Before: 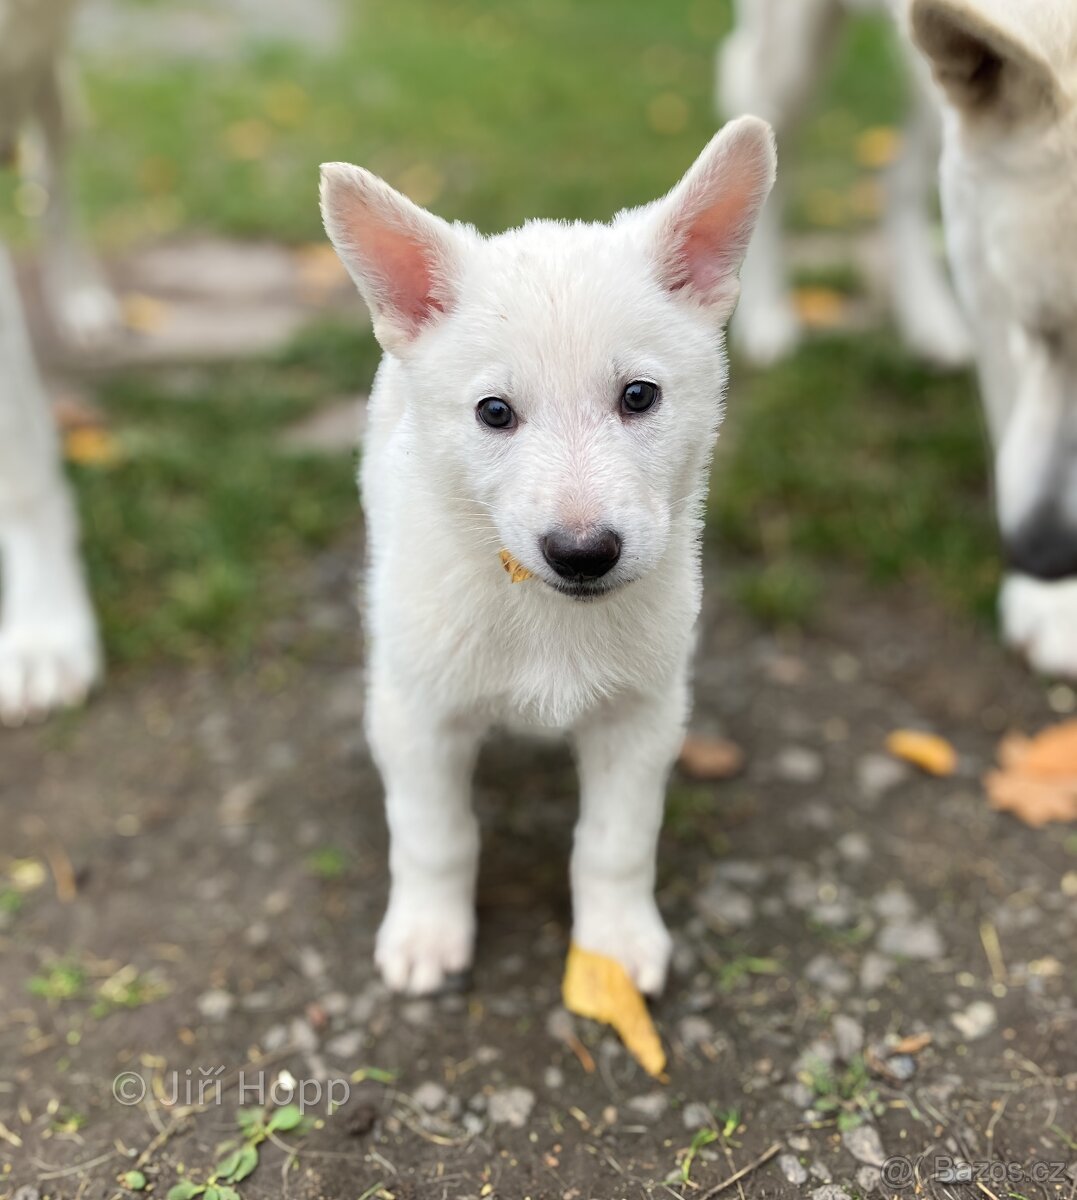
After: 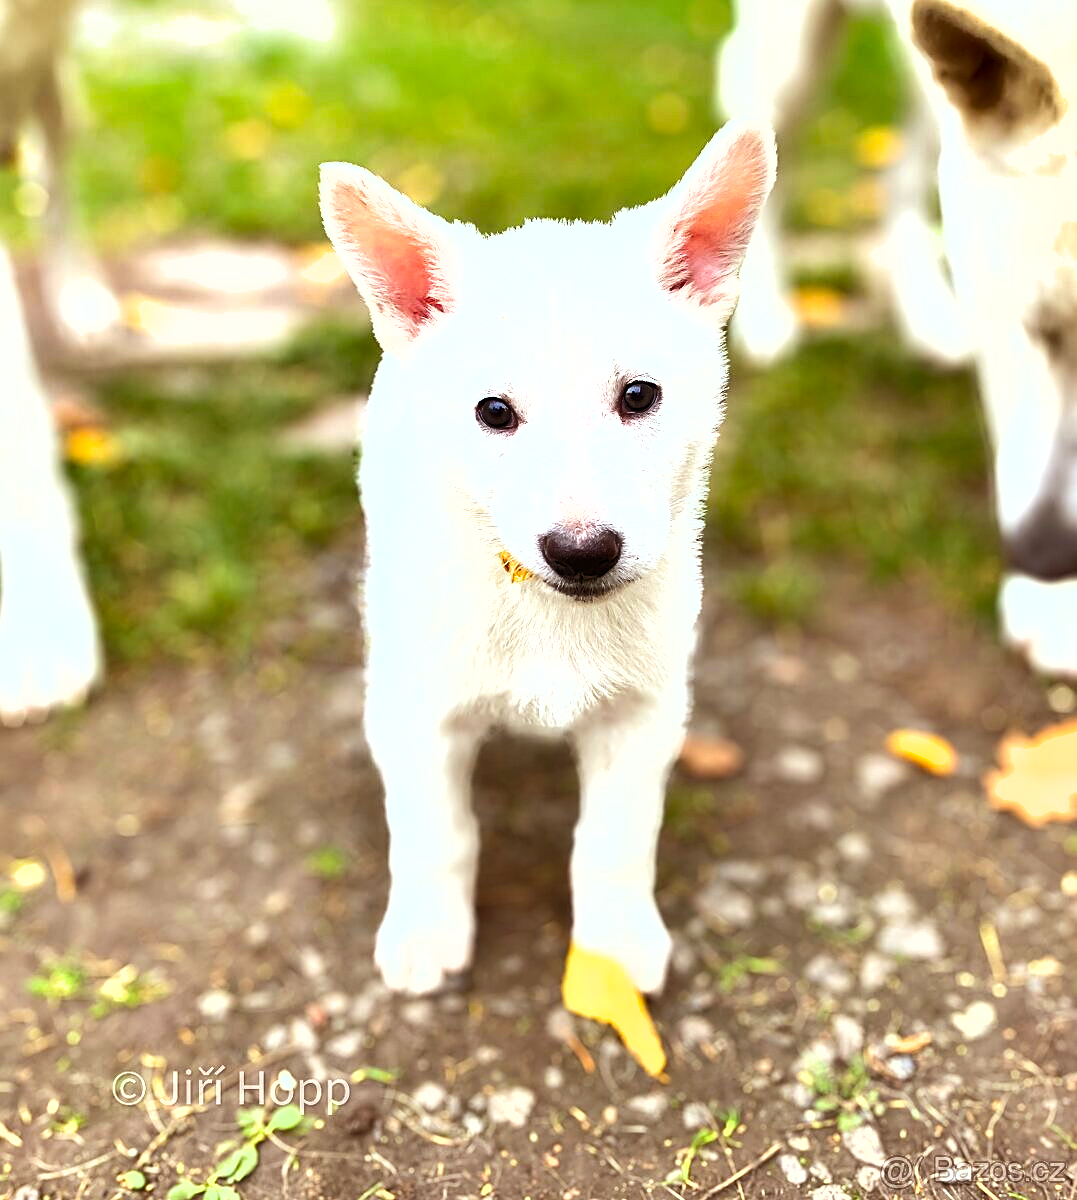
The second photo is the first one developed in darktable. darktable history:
exposure: black level correction 0, exposure 1.2 EV, compensate highlight preservation false
contrast brightness saturation: brightness 0.09, saturation 0.19
sharpen: on, module defaults
shadows and highlights: low approximation 0.01, soften with gaussian
rgb levels: mode RGB, independent channels, levels [[0, 0.5, 1], [0, 0.521, 1], [0, 0.536, 1]]
